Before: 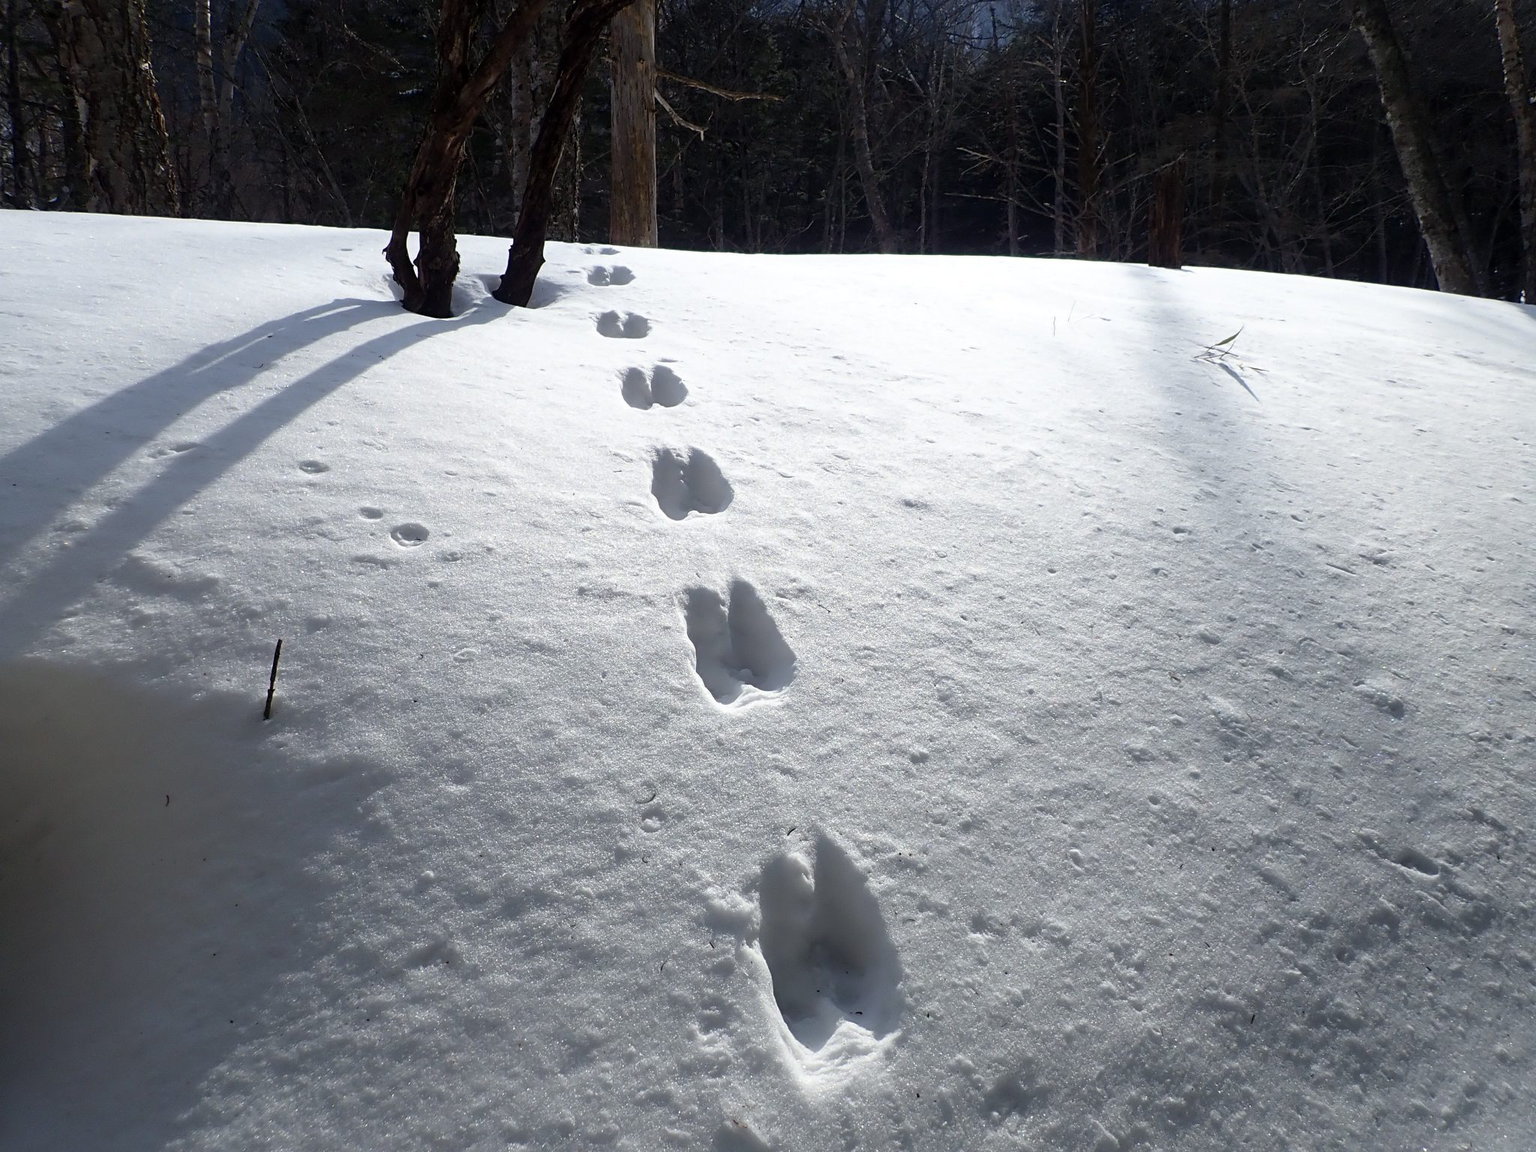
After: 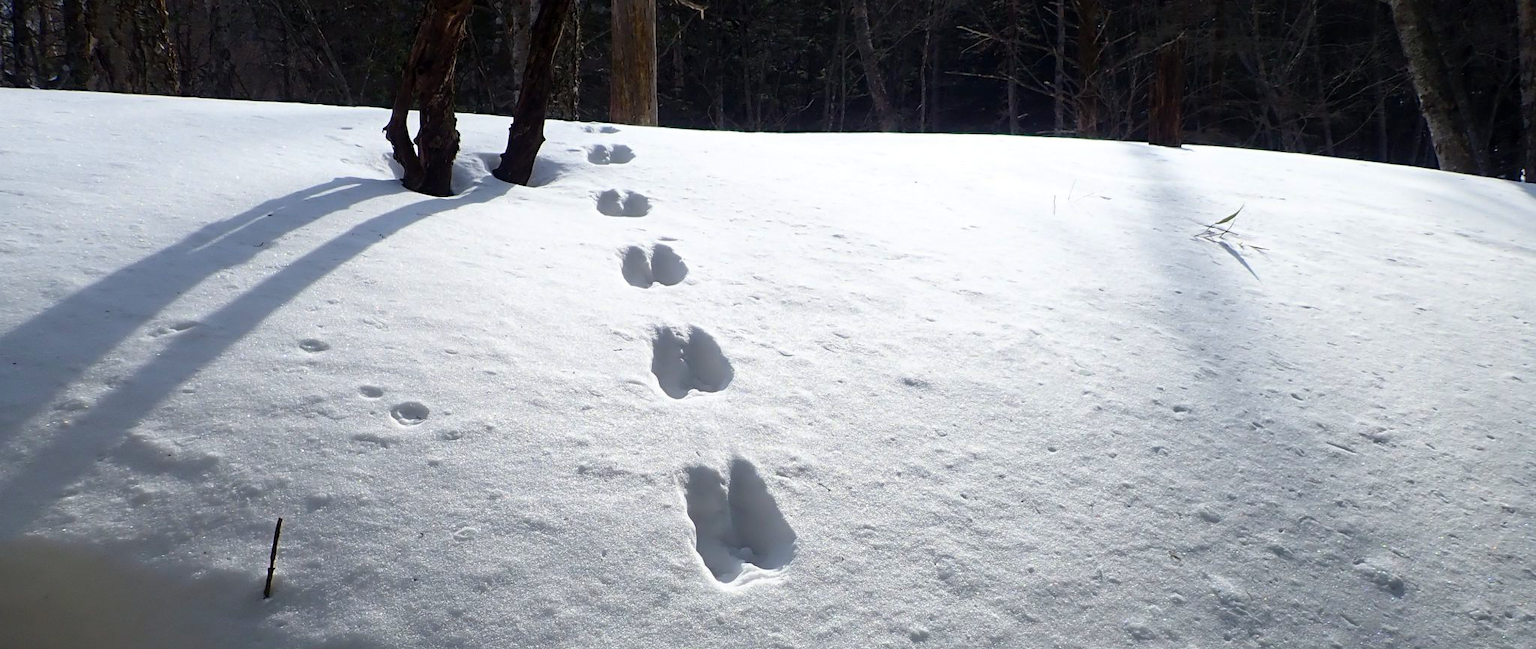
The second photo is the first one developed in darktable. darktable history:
crop and rotate: top 10.549%, bottom 33.018%
color balance rgb: shadows lift › chroma 0.784%, shadows lift › hue 111.01°, perceptual saturation grading › global saturation 30.404%, global vibrance 9.181%
